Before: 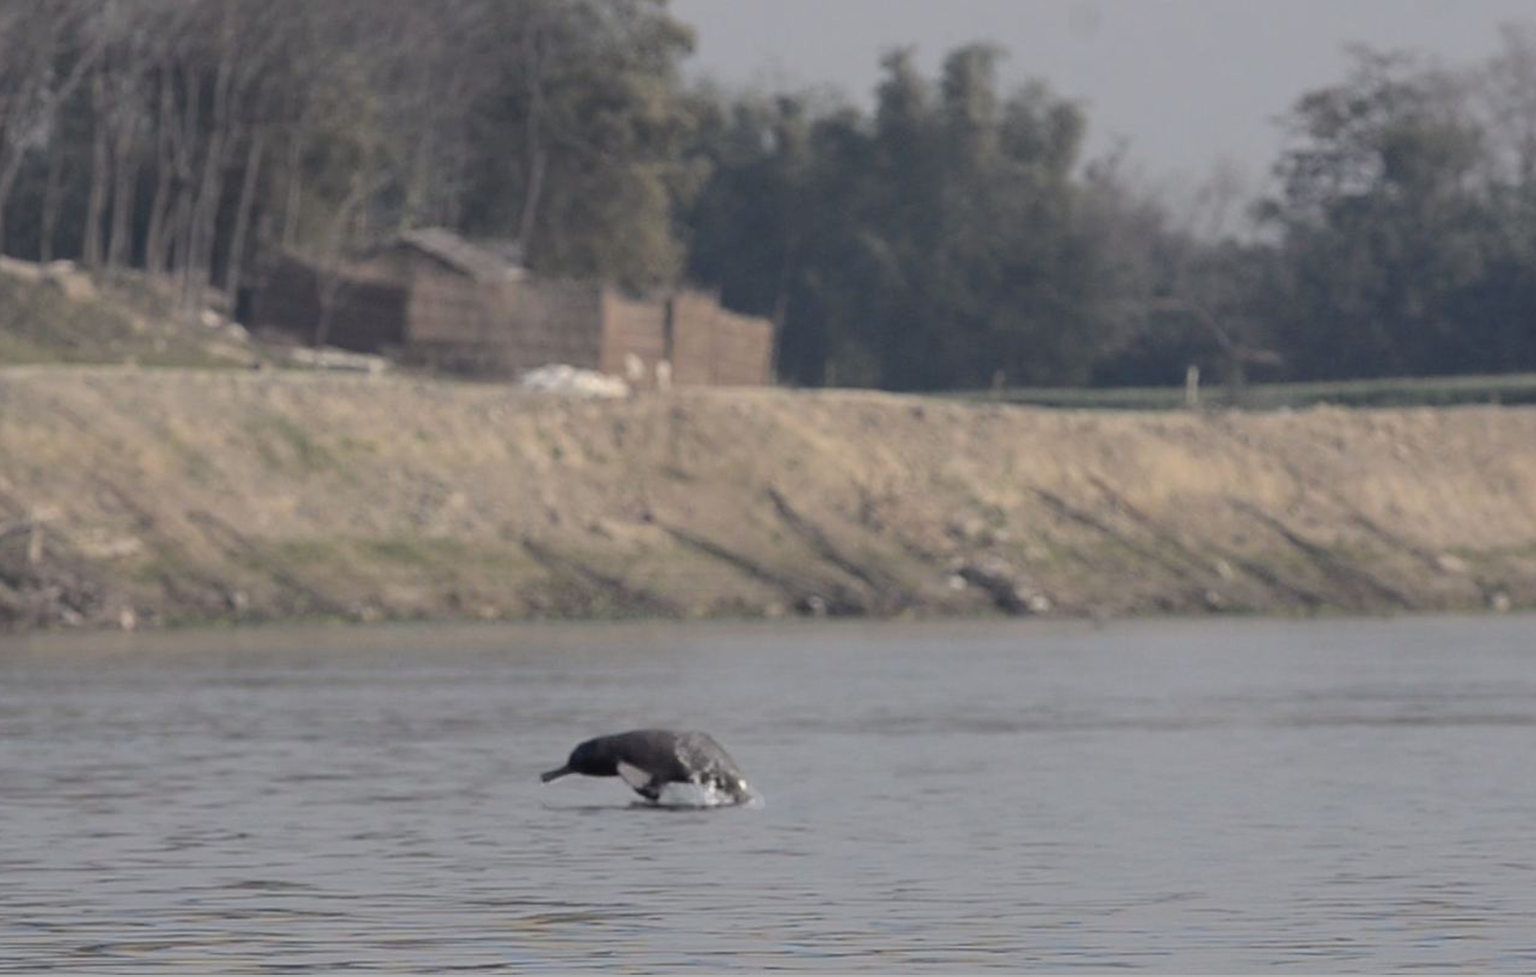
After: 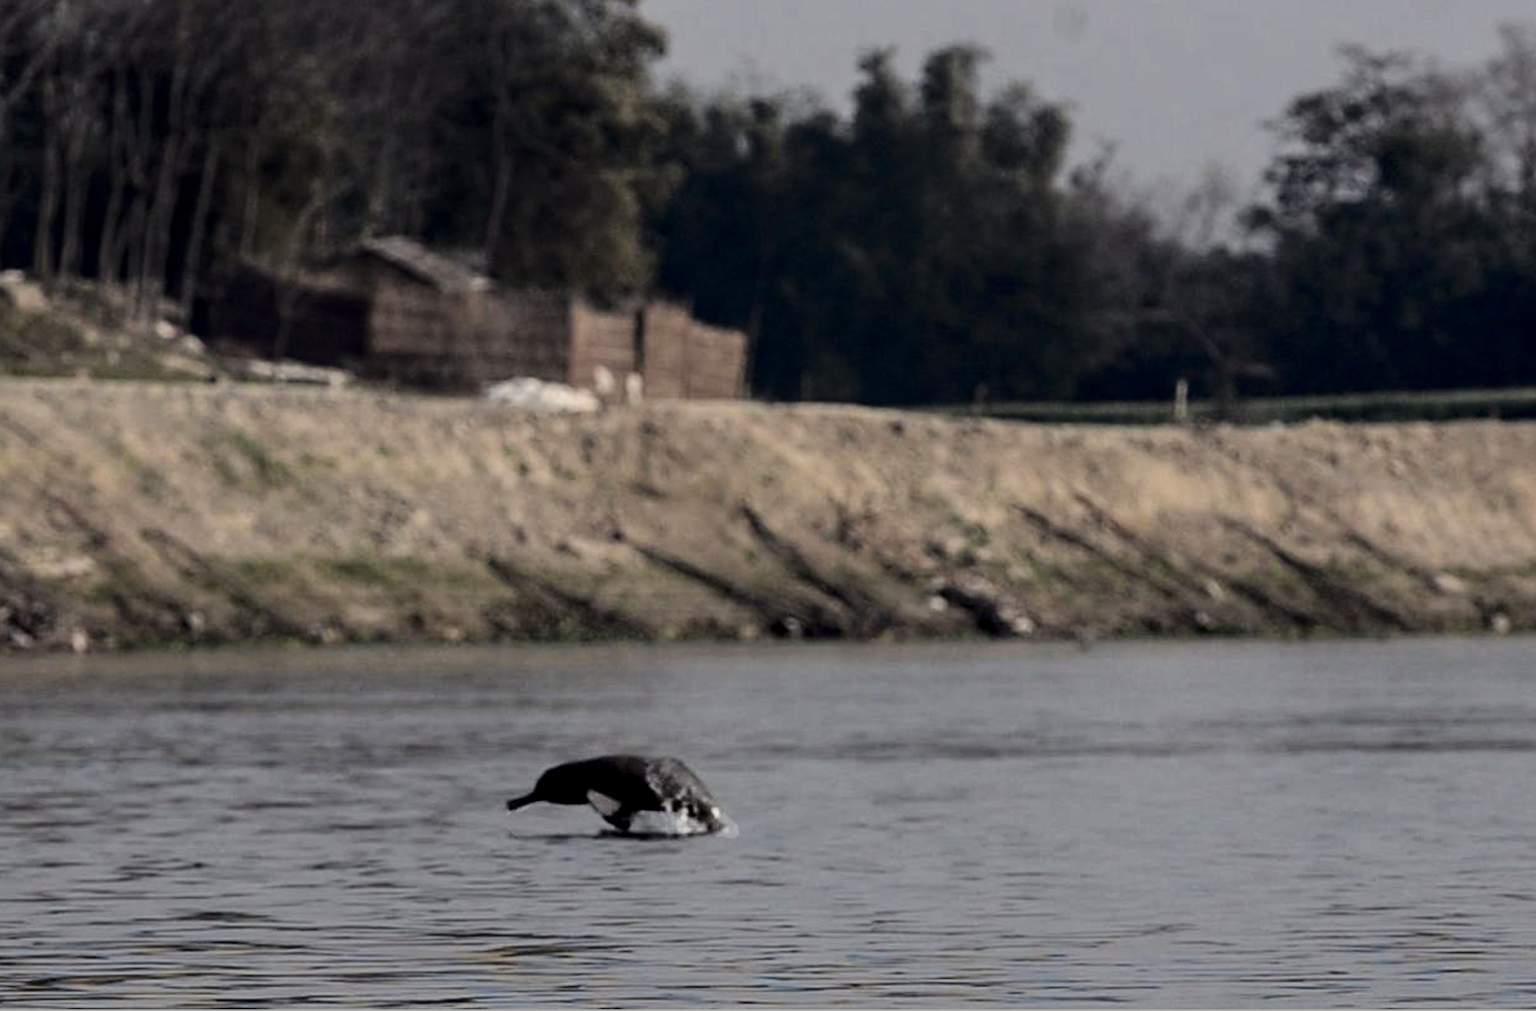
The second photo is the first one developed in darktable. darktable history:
shadows and highlights: shadows -29.9, highlights 30.48
exposure: compensate exposure bias true, compensate highlight preservation false
crop and rotate: left 3.318%
filmic rgb: black relative exposure -5.05 EV, white relative exposure 3.96 EV, hardness 2.9, contrast 1.204
local contrast: on, module defaults
contrast brightness saturation: contrast 0.238, brightness -0.231, saturation 0.147
